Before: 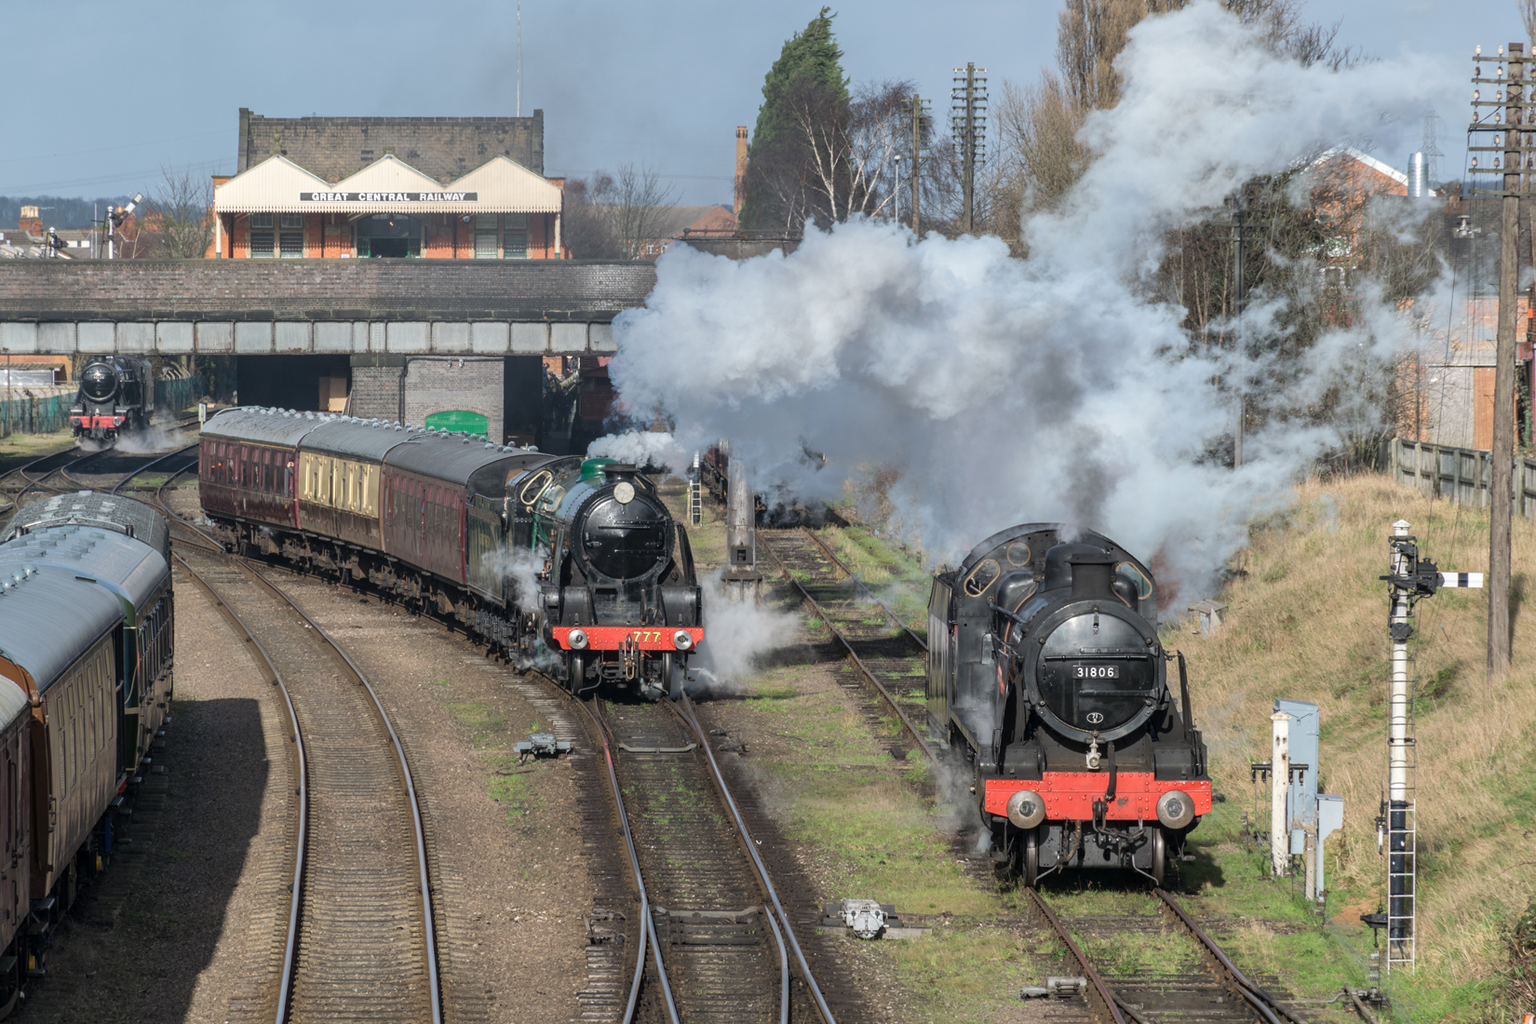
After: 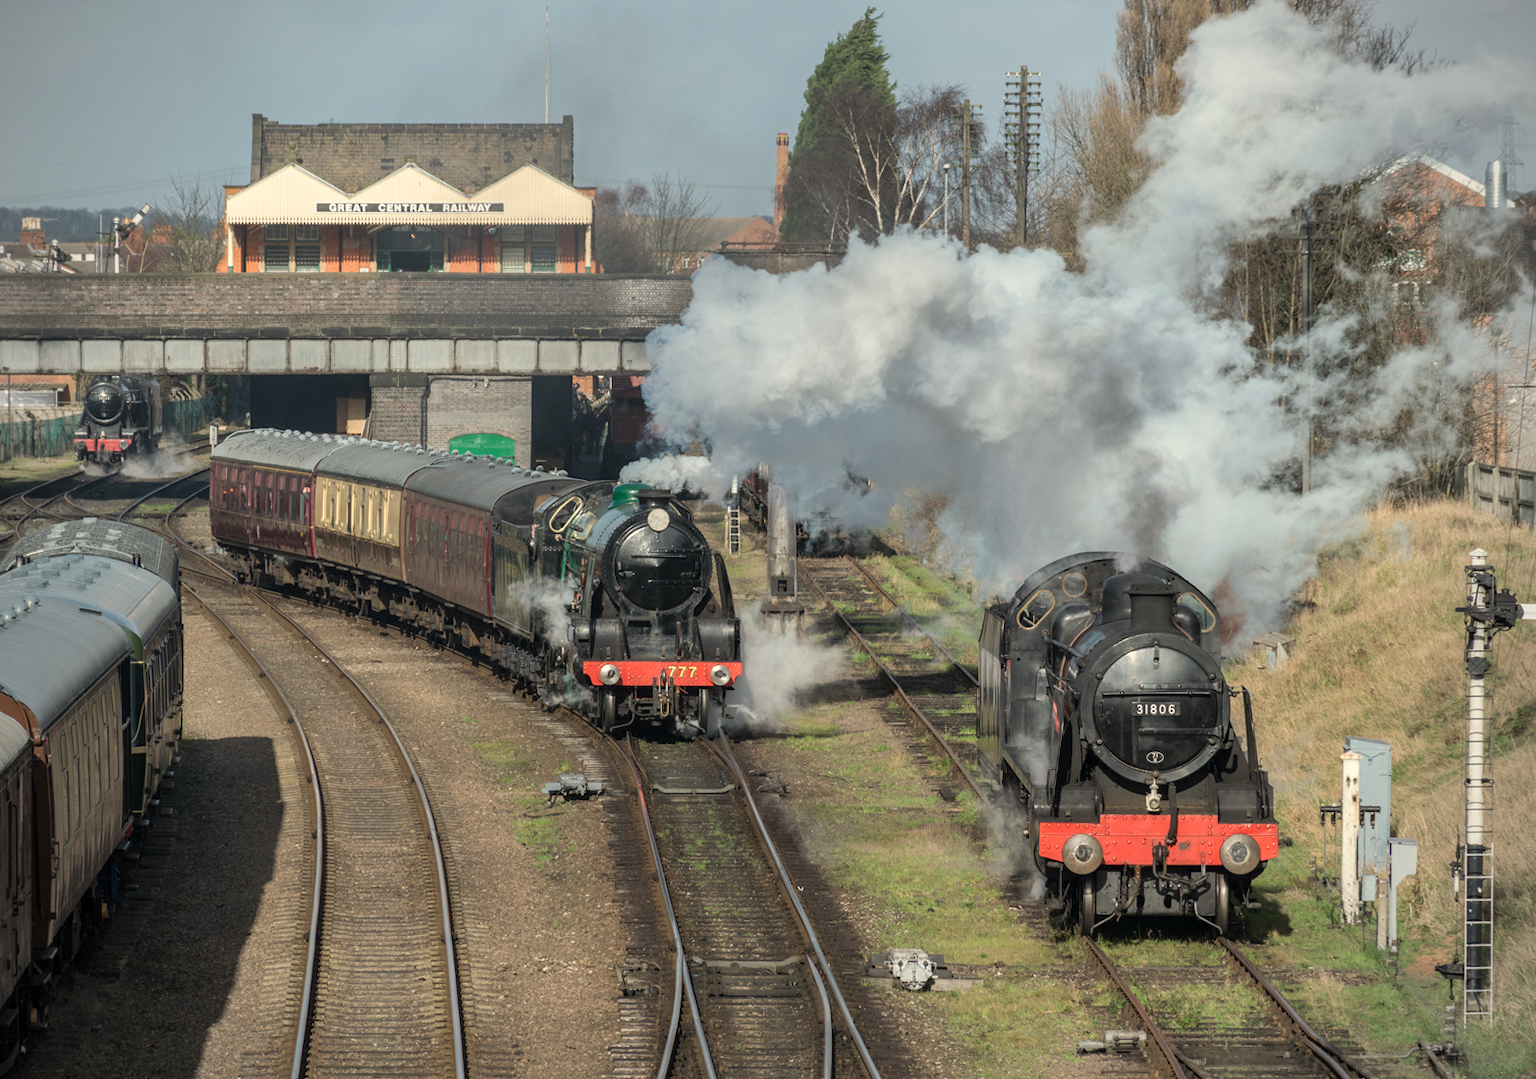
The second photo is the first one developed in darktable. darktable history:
crop and rotate: right 5.167%
white balance: red 1.029, blue 0.92
vignetting: on, module defaults
